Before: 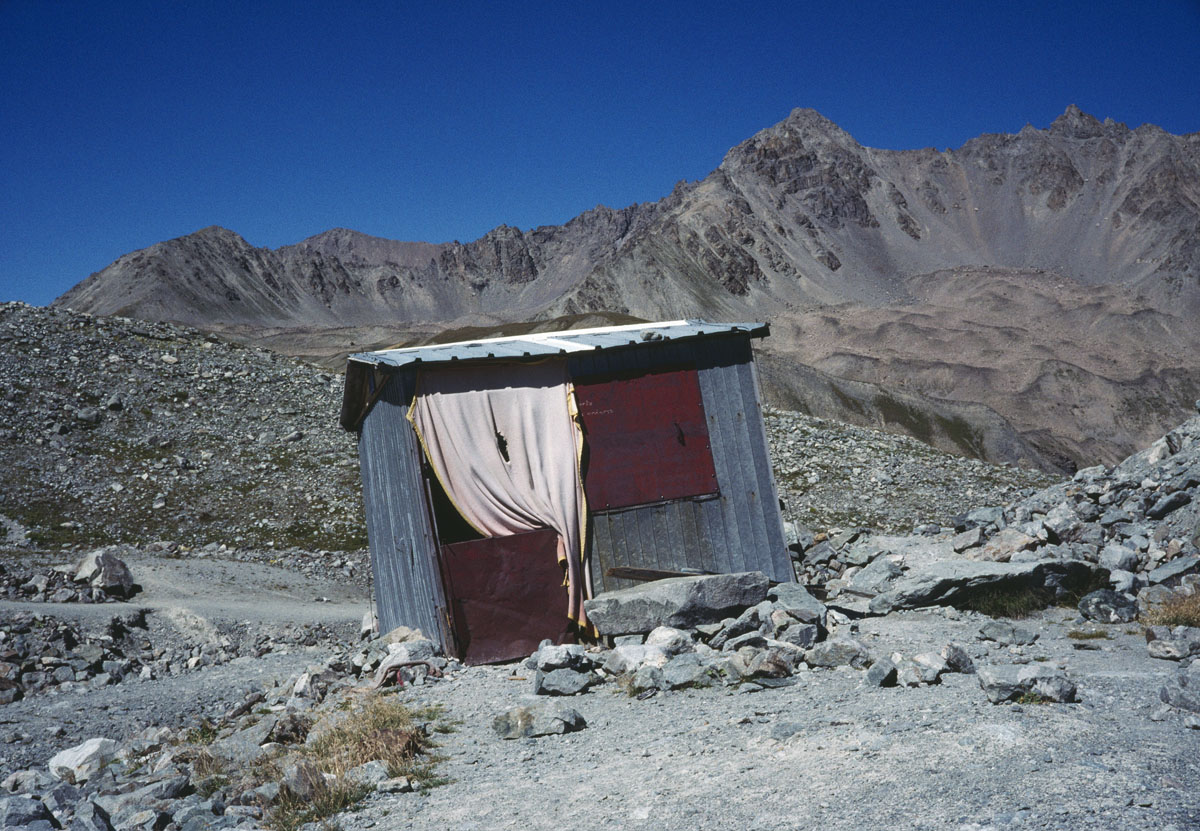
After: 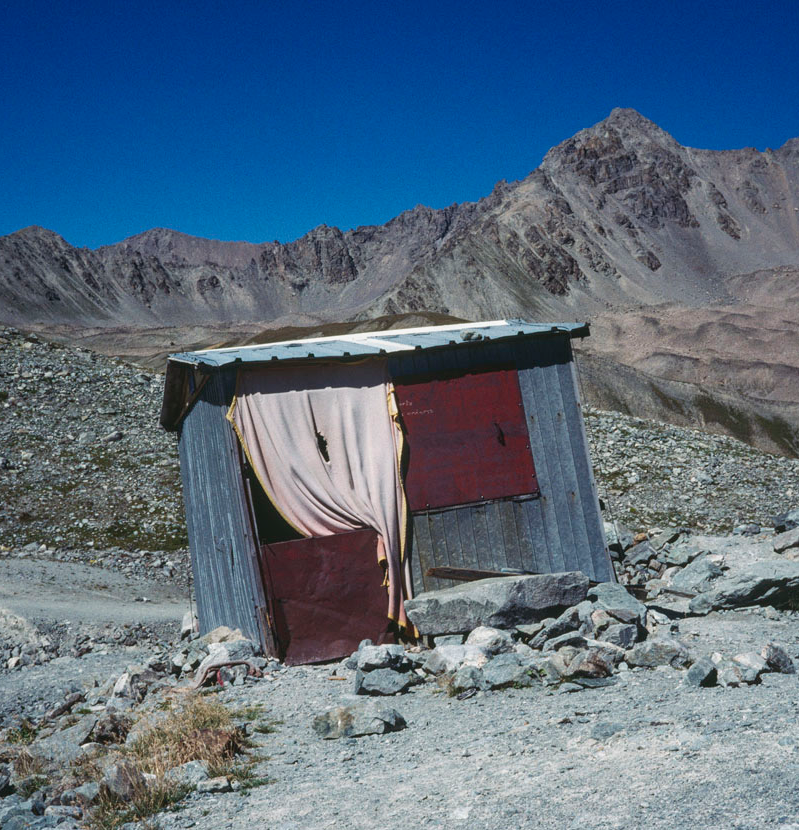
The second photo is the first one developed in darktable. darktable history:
crop and rotate: left 15.055%, right 18.278%
local contrast: detail 110%
